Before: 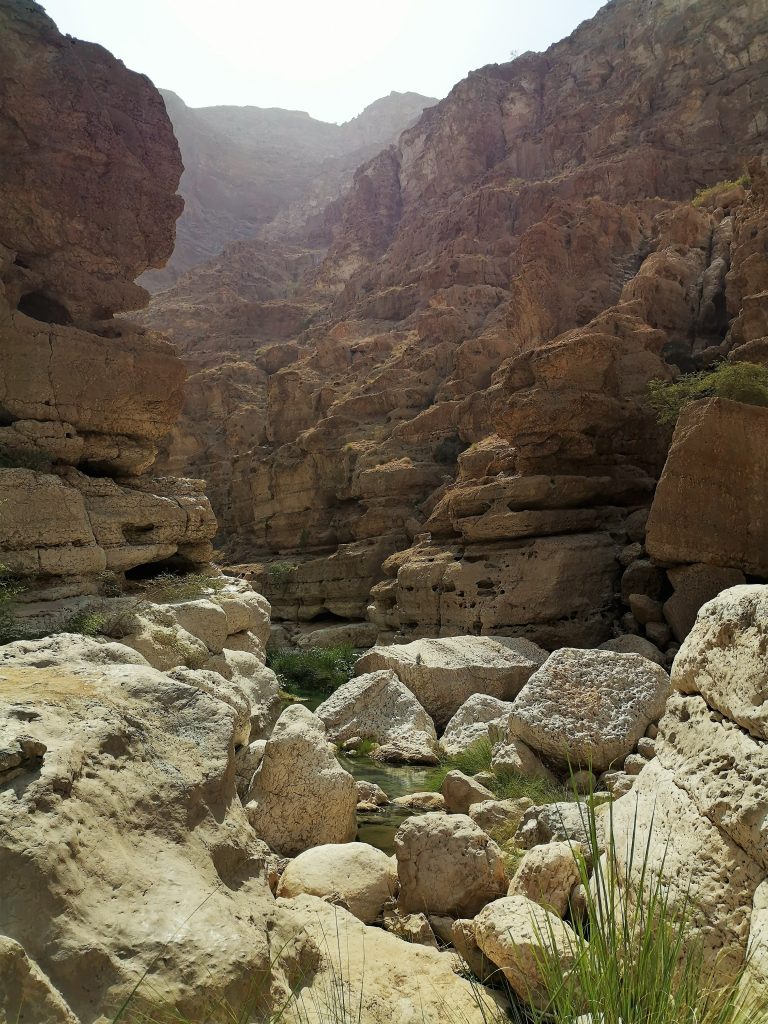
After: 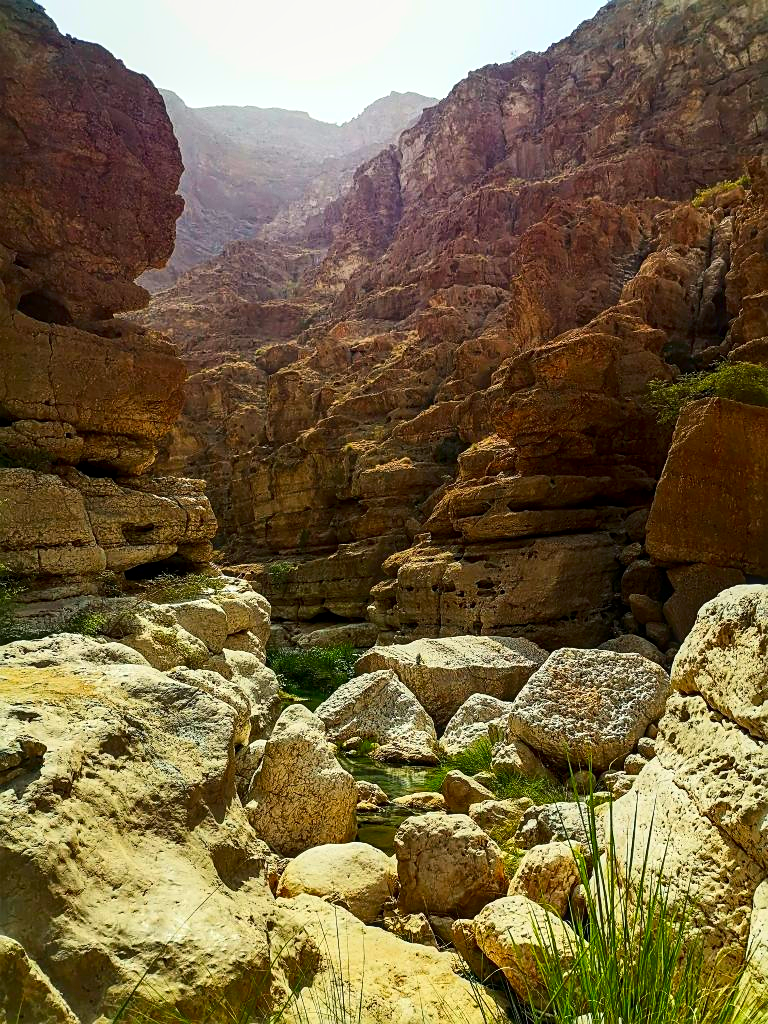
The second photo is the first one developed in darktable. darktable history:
sharpen: on, module defaults
tone equalizer: on, module defaults
contrast brightness saturation: contrast 0.26, brightness 0.02, saturation 0.87
local contrast: on, module defaults
